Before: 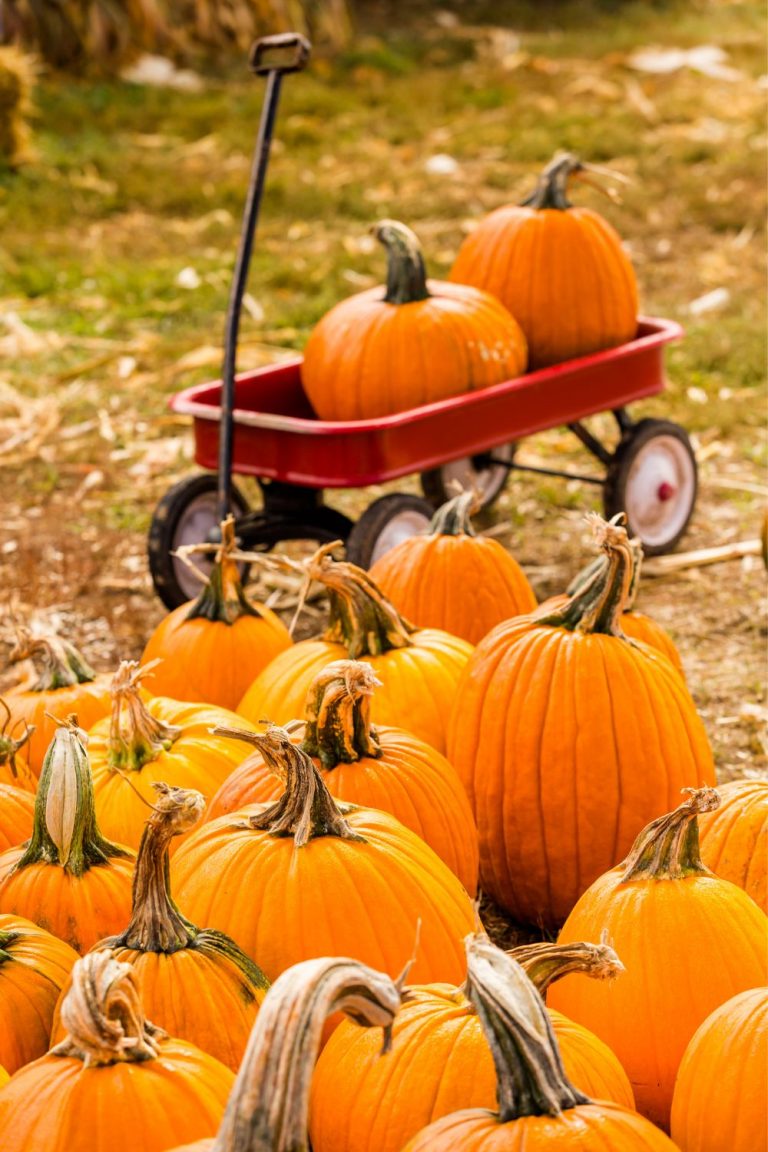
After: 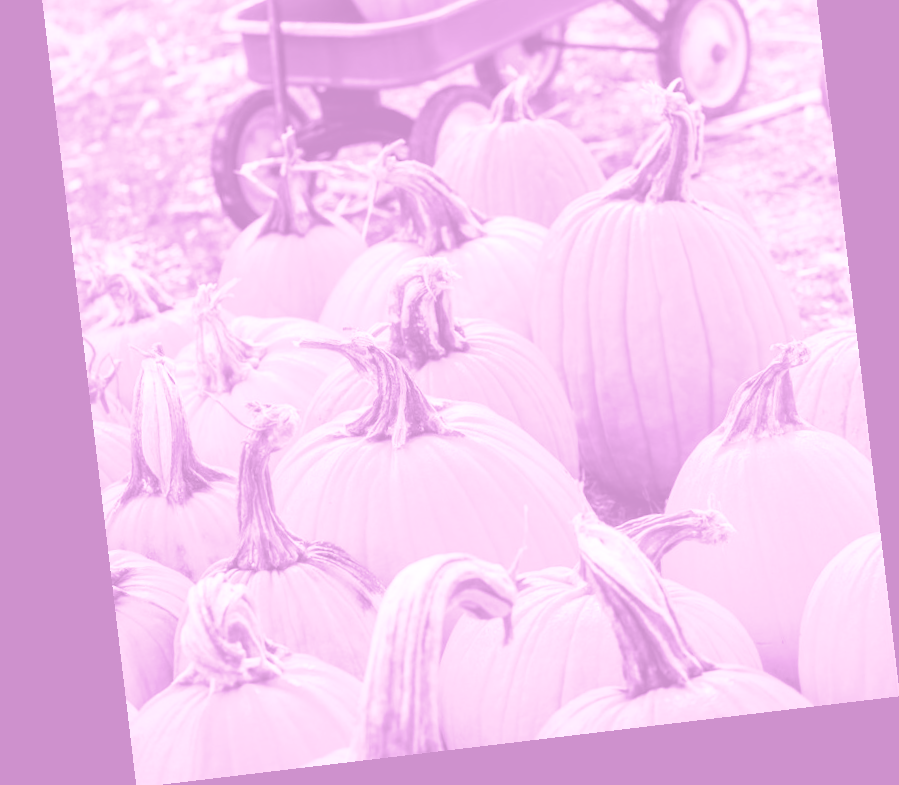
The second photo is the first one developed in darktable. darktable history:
colorize: hue 331.2°, saturation 69%, source mix 30.28%, lightness 69.02%, version 1
crop and rotate: top 36.435%
rotate and perspective: rotation -6.83°, automatic cropping off
color zones: curves: ch1 [(0, 0.455) (0.063, 0.455) (0.286, 0.495) (0.429, 0.5) (0.571, 0.5) (0.714, 0.5) (0.857, 0.5) (1, 0.455)]; ch2 [(0, 0.532) (0.063, 0.521) (0.233, 0.447) (0.429, 0.489) (0.571, 0.5) (0.714, 0.5) (0.857, 0.5) (1, 0.532)]
split-toning: shadows › hue 360°
